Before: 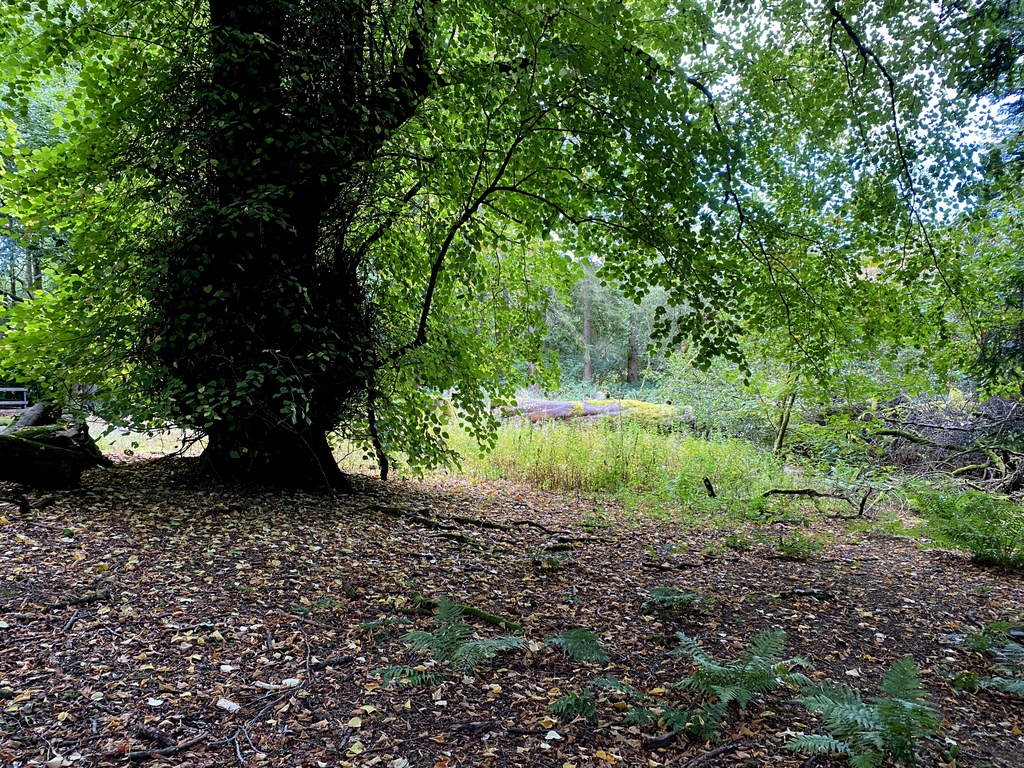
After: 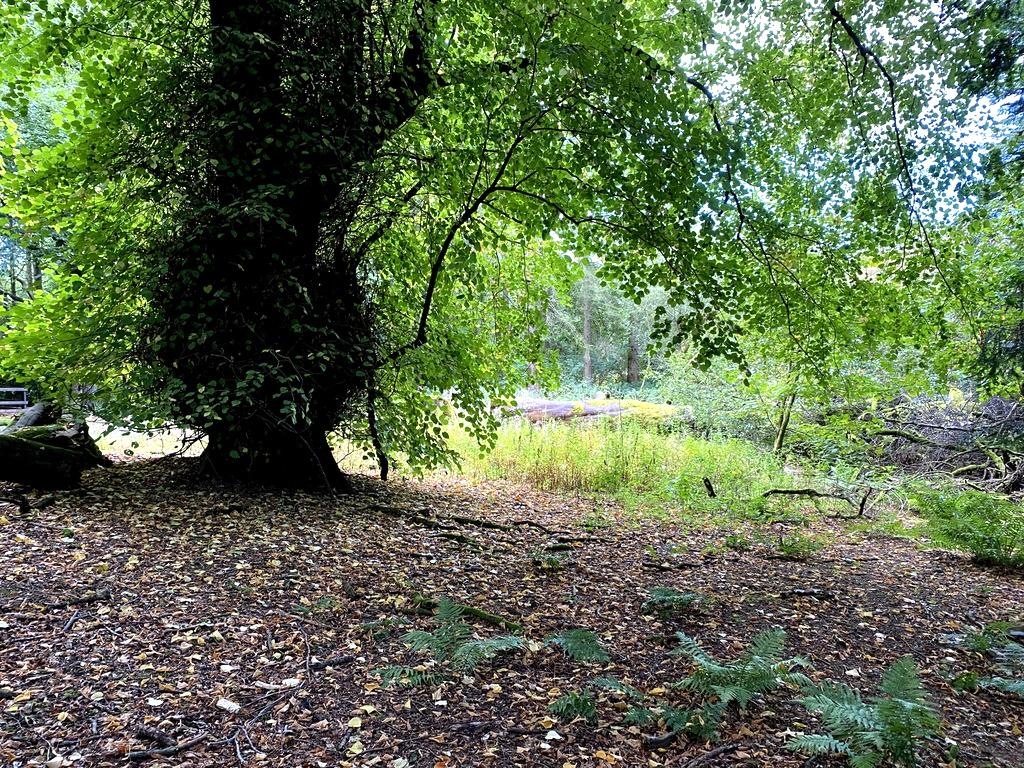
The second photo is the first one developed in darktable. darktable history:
exposure: exposure 0.495 EV, compensate highlight preservation false
